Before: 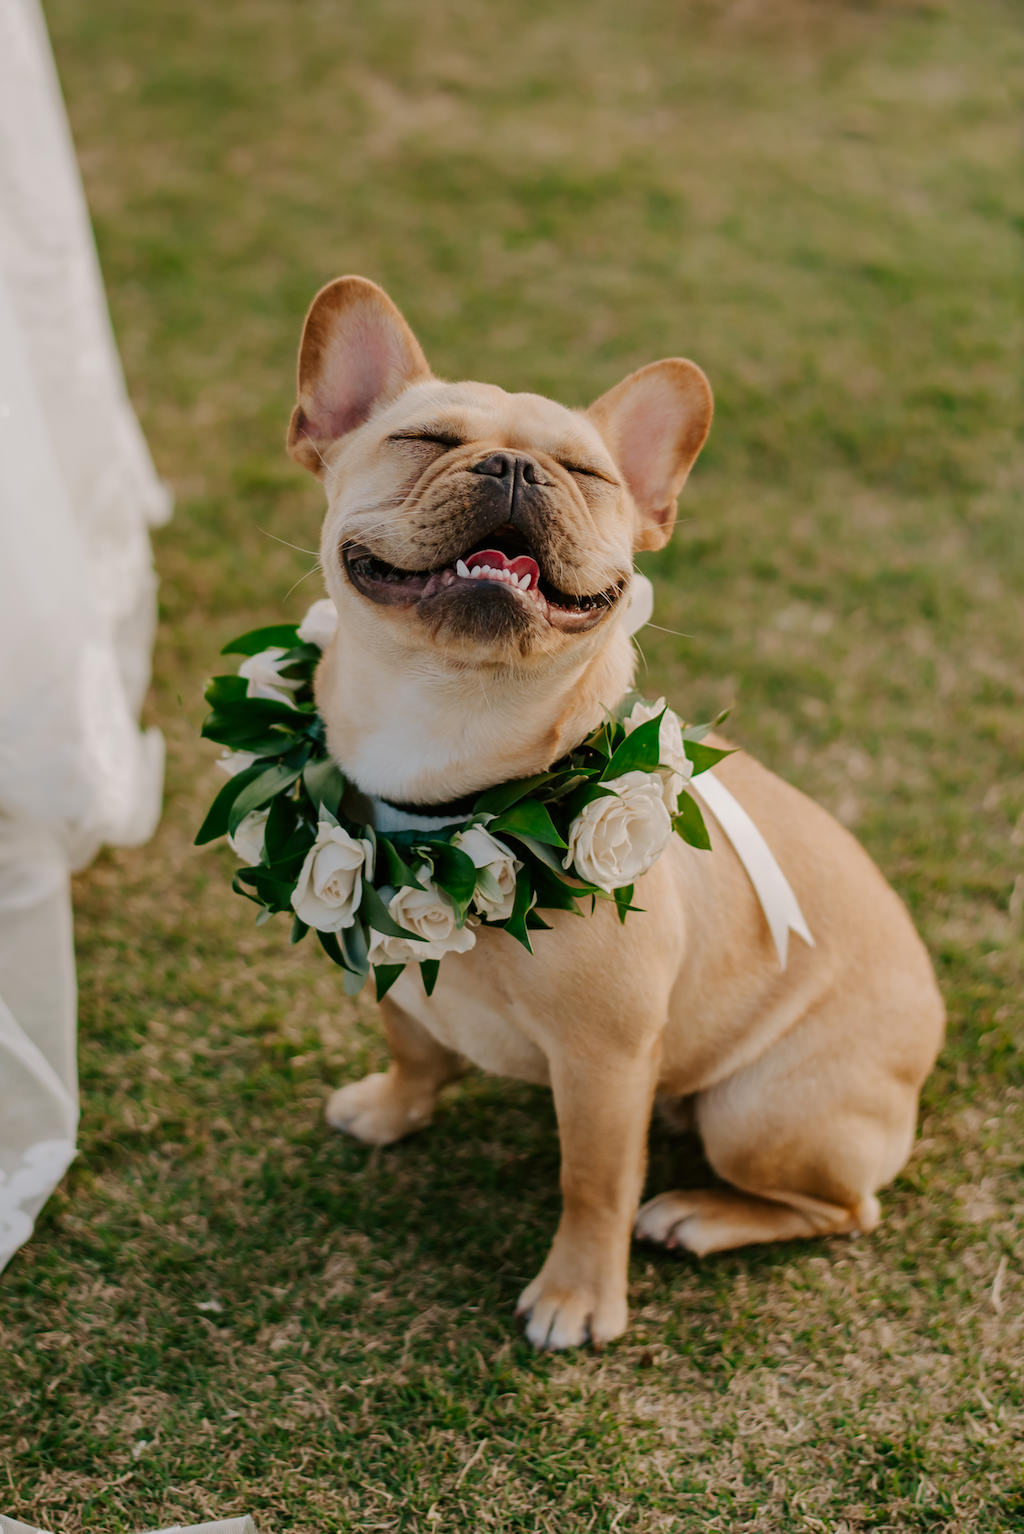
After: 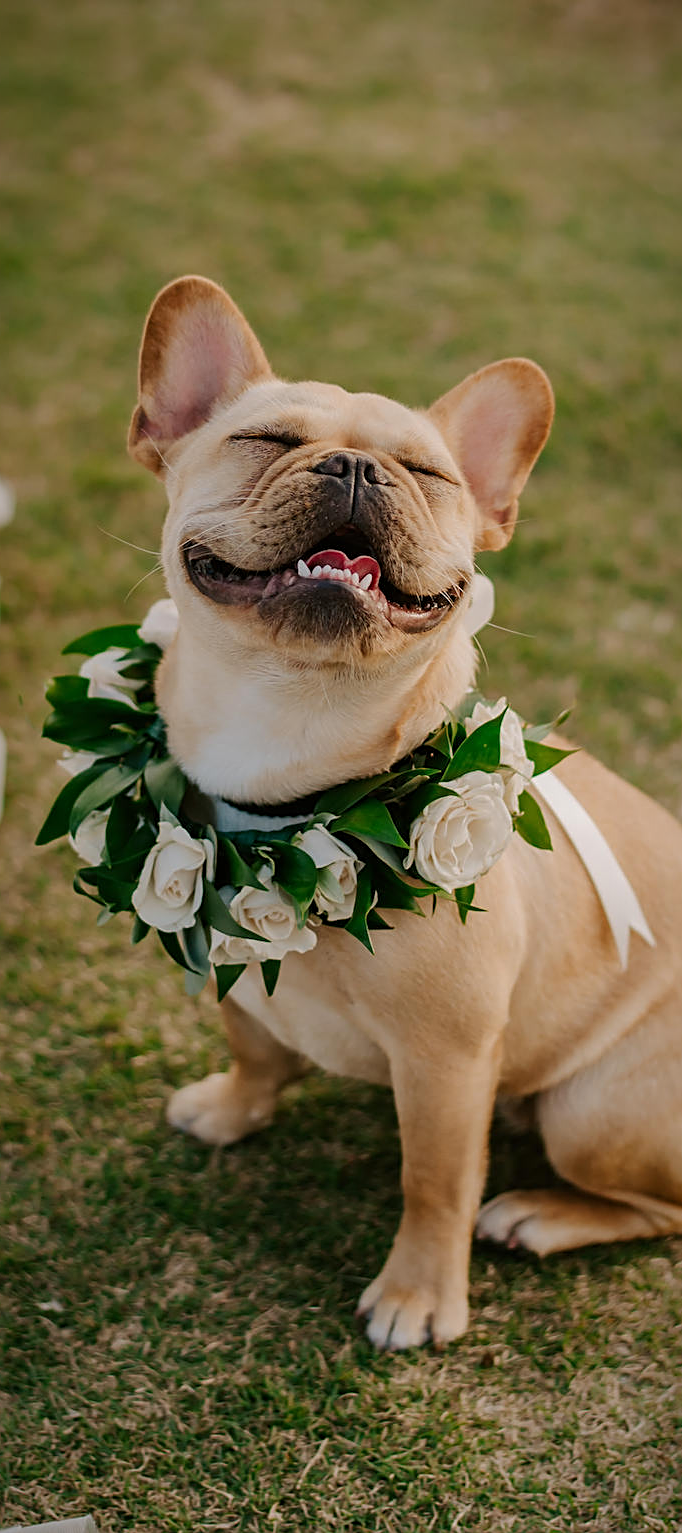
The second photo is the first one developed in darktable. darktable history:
crop and rotate: left 15.617%, right 17.778%
exposure: compensate highlight preservation false
sharpen: on, module defaults
vignetting: fall-off radius 59.68%, brightness -0.382, saturation 0.017, center (-0.009, 0), automatic ratio true
